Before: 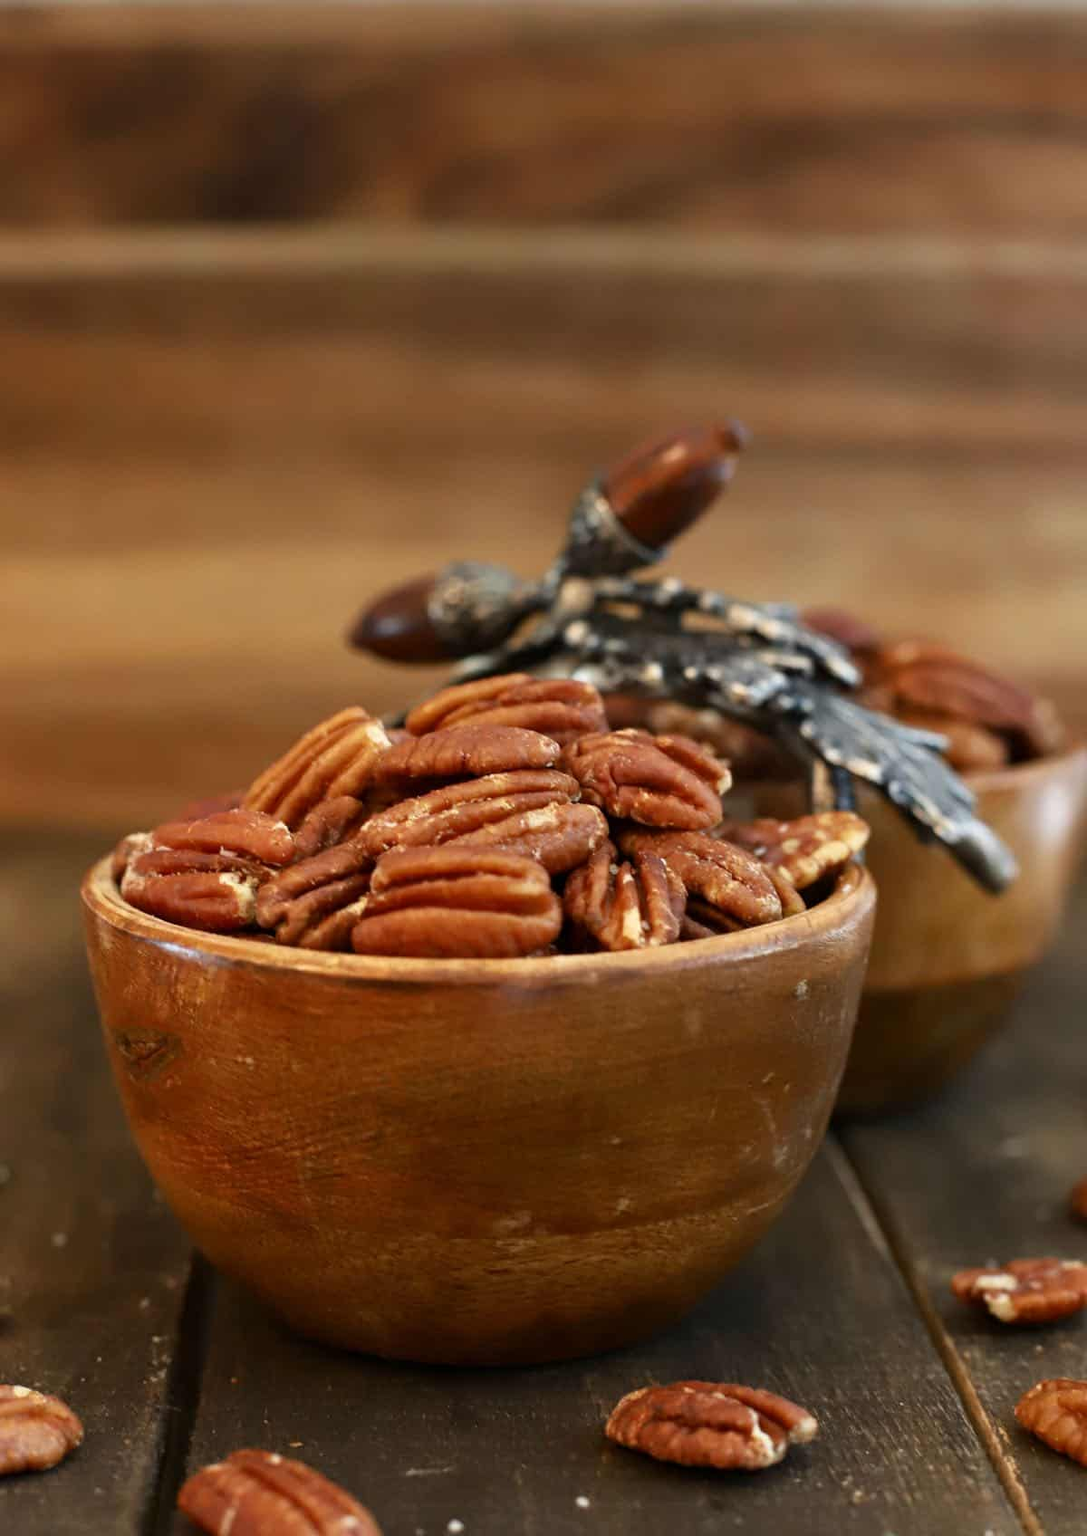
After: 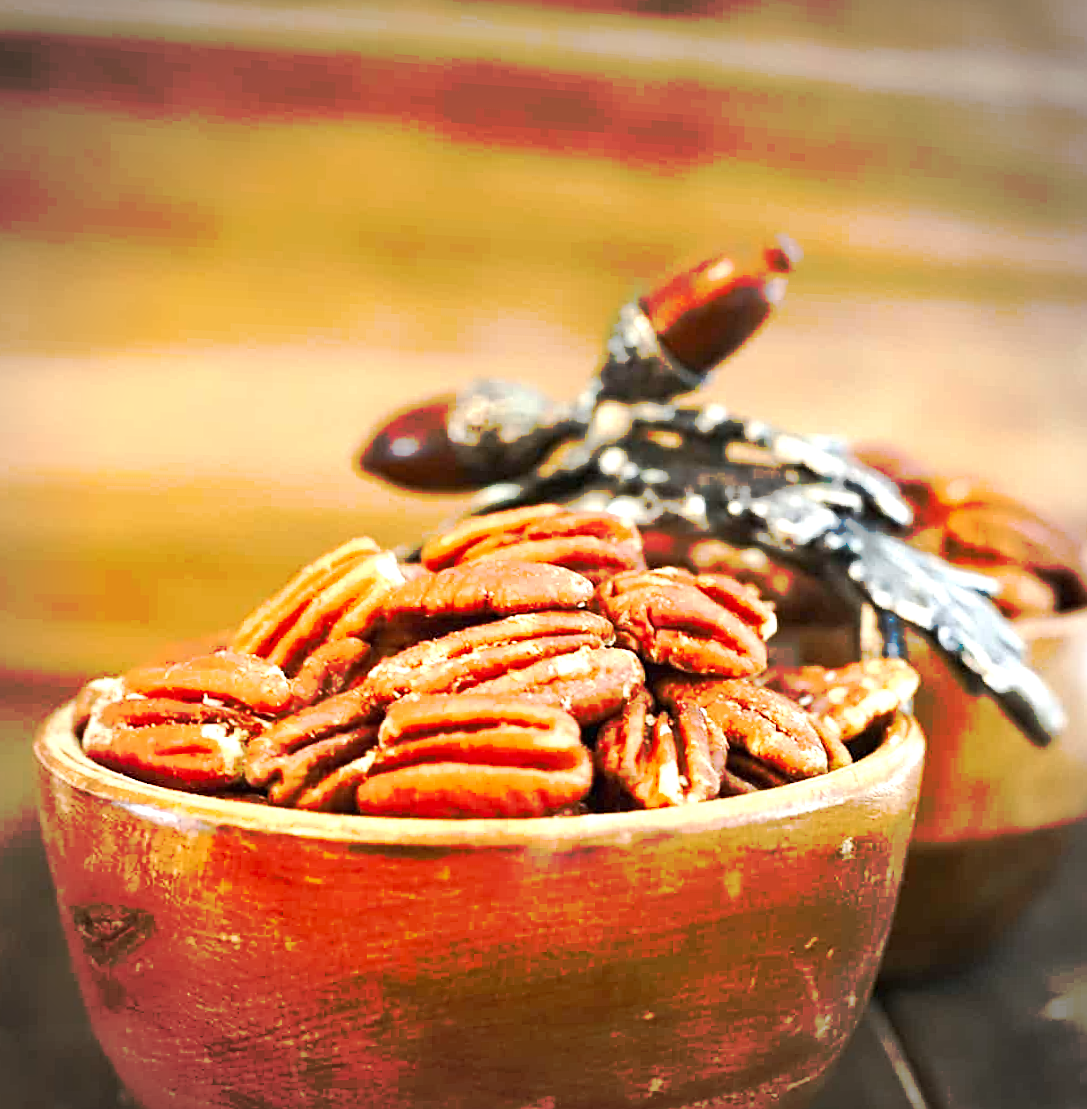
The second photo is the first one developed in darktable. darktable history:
crop: left 5.596%, top 10.314%, right 3.534%, bottom 19.395%
tone curve: curves: ch0 [(0, 0) (0.003, 0.003) (0.011, 0.01) (0.025, 0.023) (0.044, 0.042) (0.069, 0.065) (0.1, 0.094) (0.136, 0.127) (0.177, 0.166) (0.224, 0.211) (0.277, 0.26) (0.335, 0.315) (0.399, 0.375) (0.468, 0.44) (0.543, 0.658) (0.623, 0.718) (0.709, 0.782) (0.801, 0.851) (0.898, 0.923) (1, 1)], preserve colors none
vignetting: on, module defaults
white balance: red 0.978, blue 0.999
rotate and perspective: rotation 0.679°, lens shift (horizontal) 0.136, crop left 0.009, crop right 0.991, crop top 0.078, crop bottom 0.95
exposure: black level correction 0, exposure 1.45 EV, compensate exposure bias true, compensate highlight preservation false
sharpen: on, module defaults
